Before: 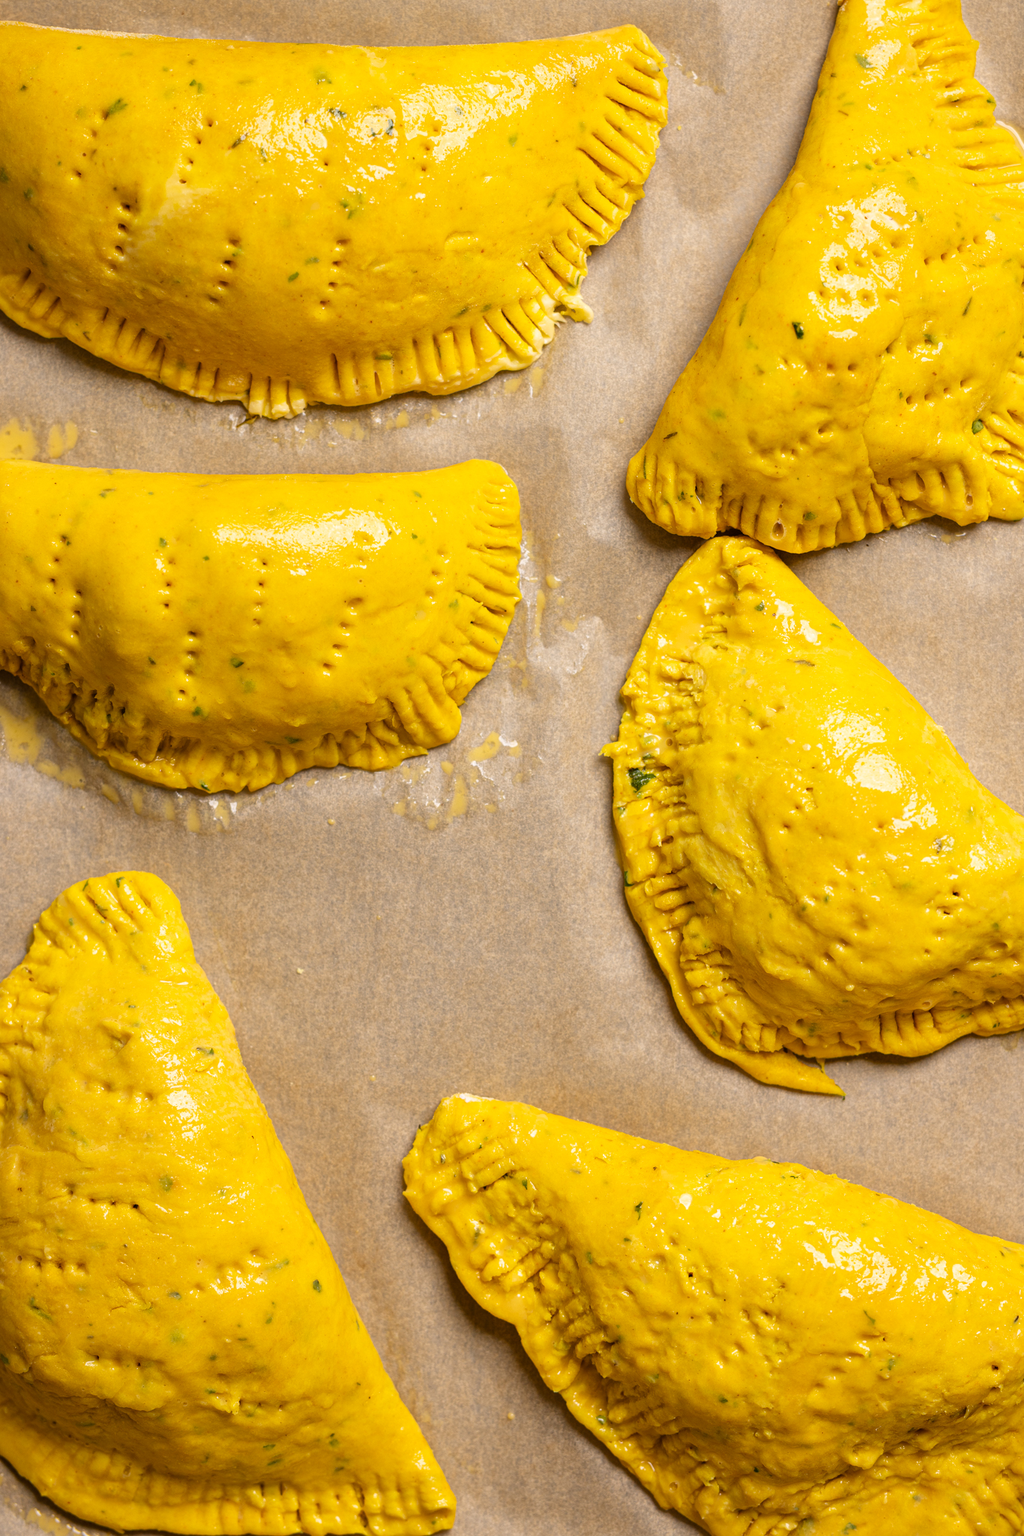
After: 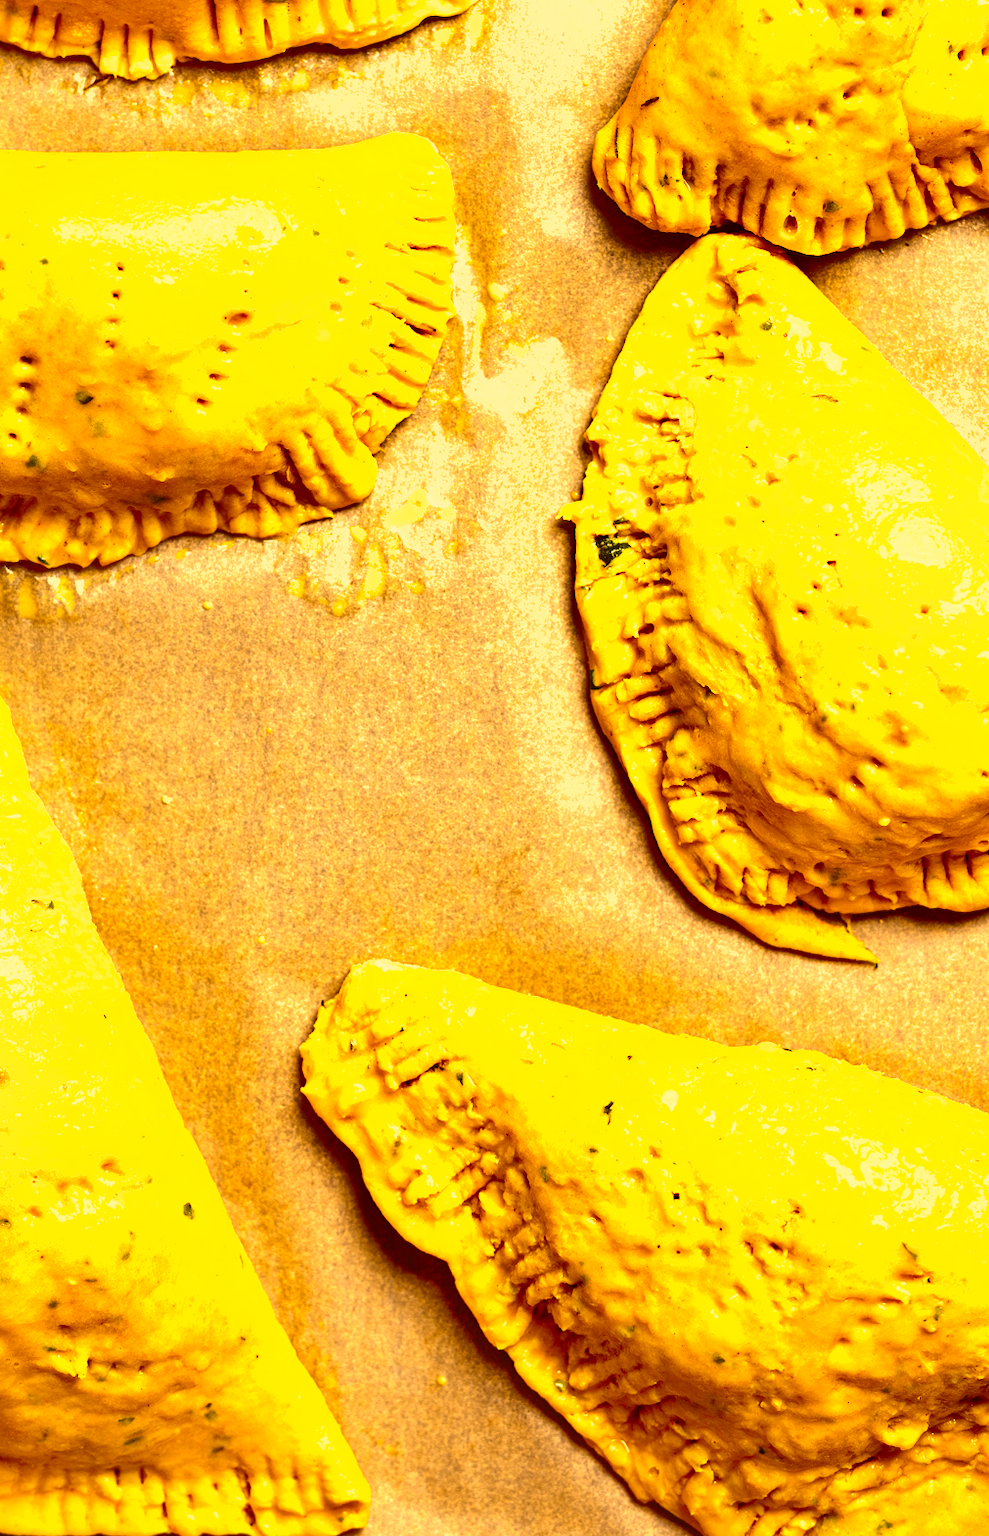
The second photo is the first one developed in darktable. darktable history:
base curve: curves: ch0 [(0, 0) (0.073, 0.04) (0.157, 0.139) (0.492, 0.492) (0.758, 0.758) (1, 1)], preserve colors none
crop: left 16.861%, top 23.32%, right 9.114%
exposure: black level correction 0.001, exposure 1 EV, compensate highlight preservation false
shadows and highlights: low approximation 0.01, soften with gaussian
color correction: highlights a* 10.12, highlights b* 38.3, shadows a* 14.2, shadows b* 3.5
